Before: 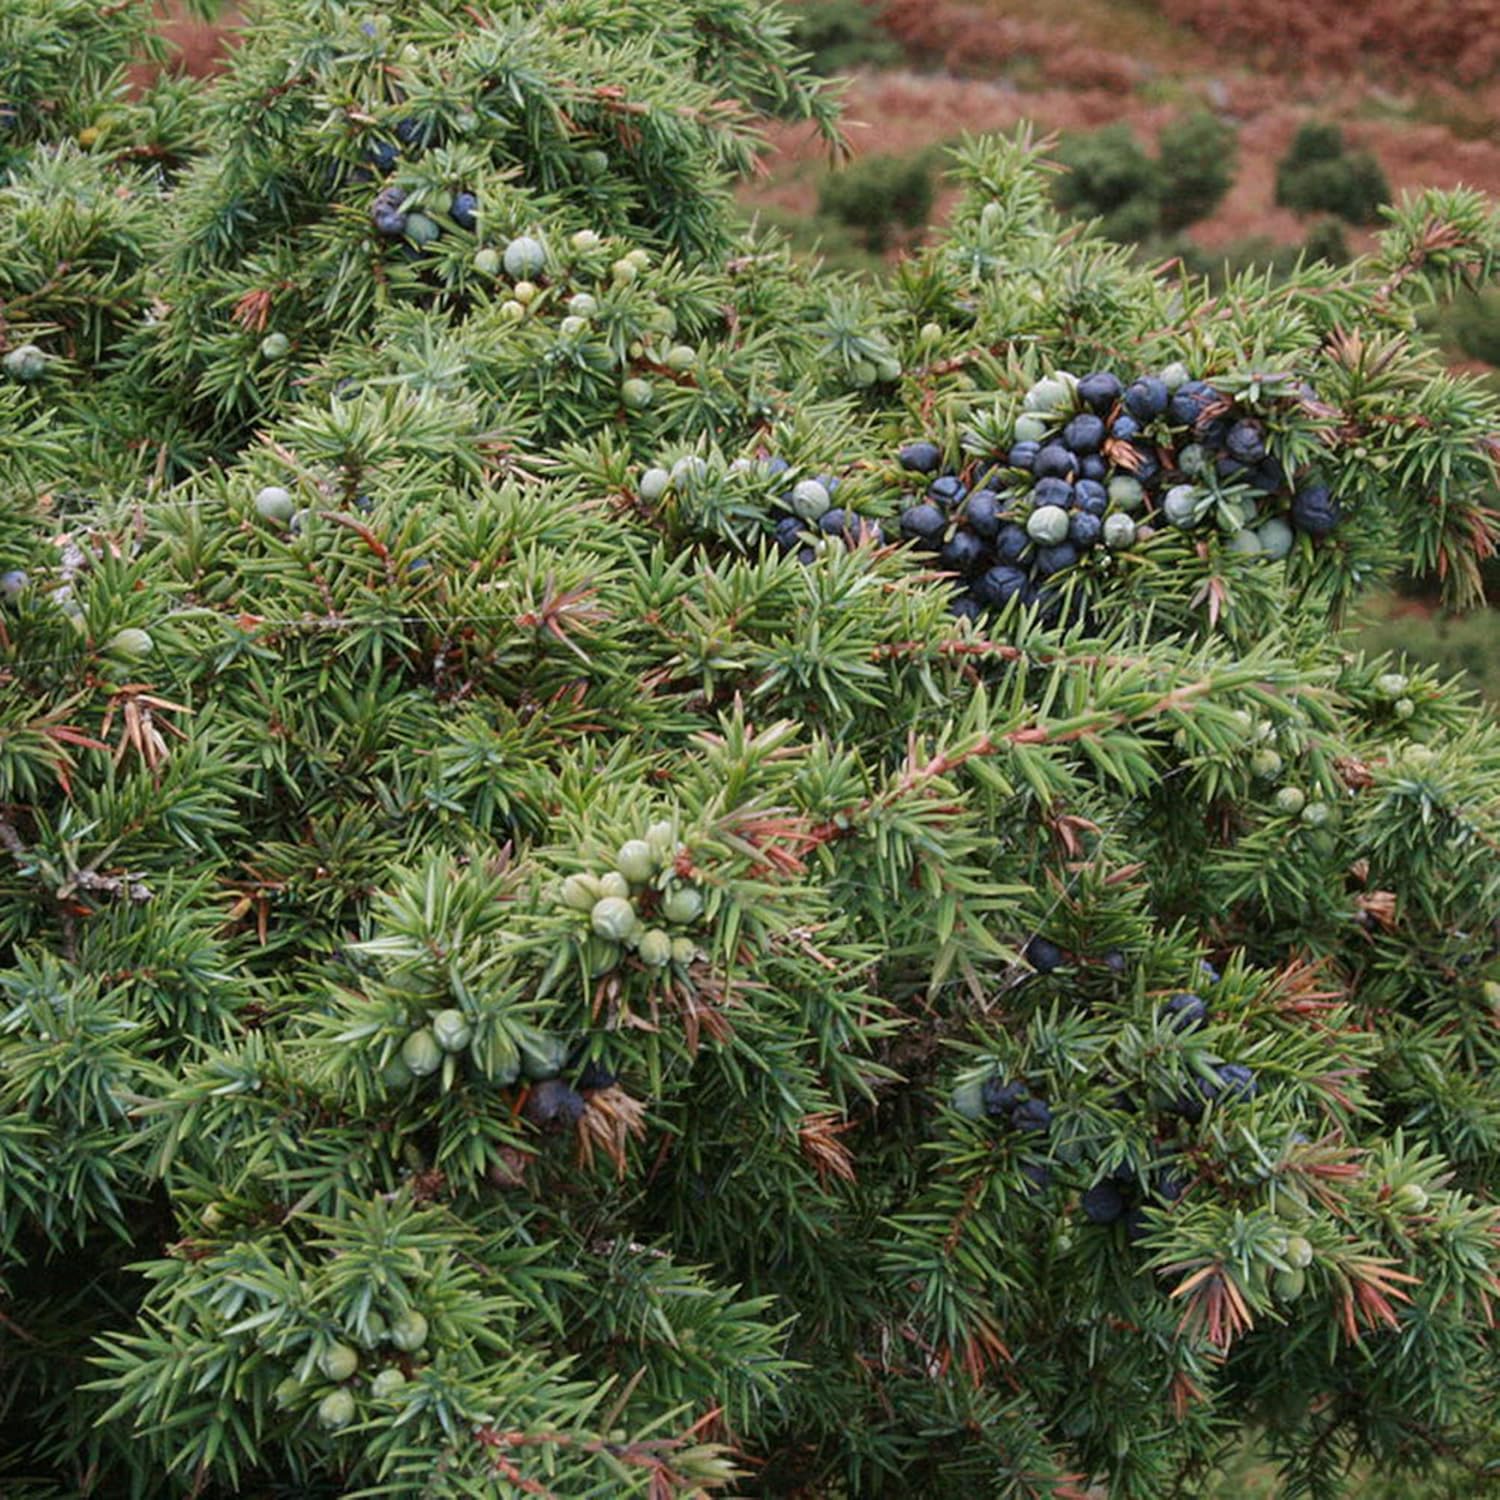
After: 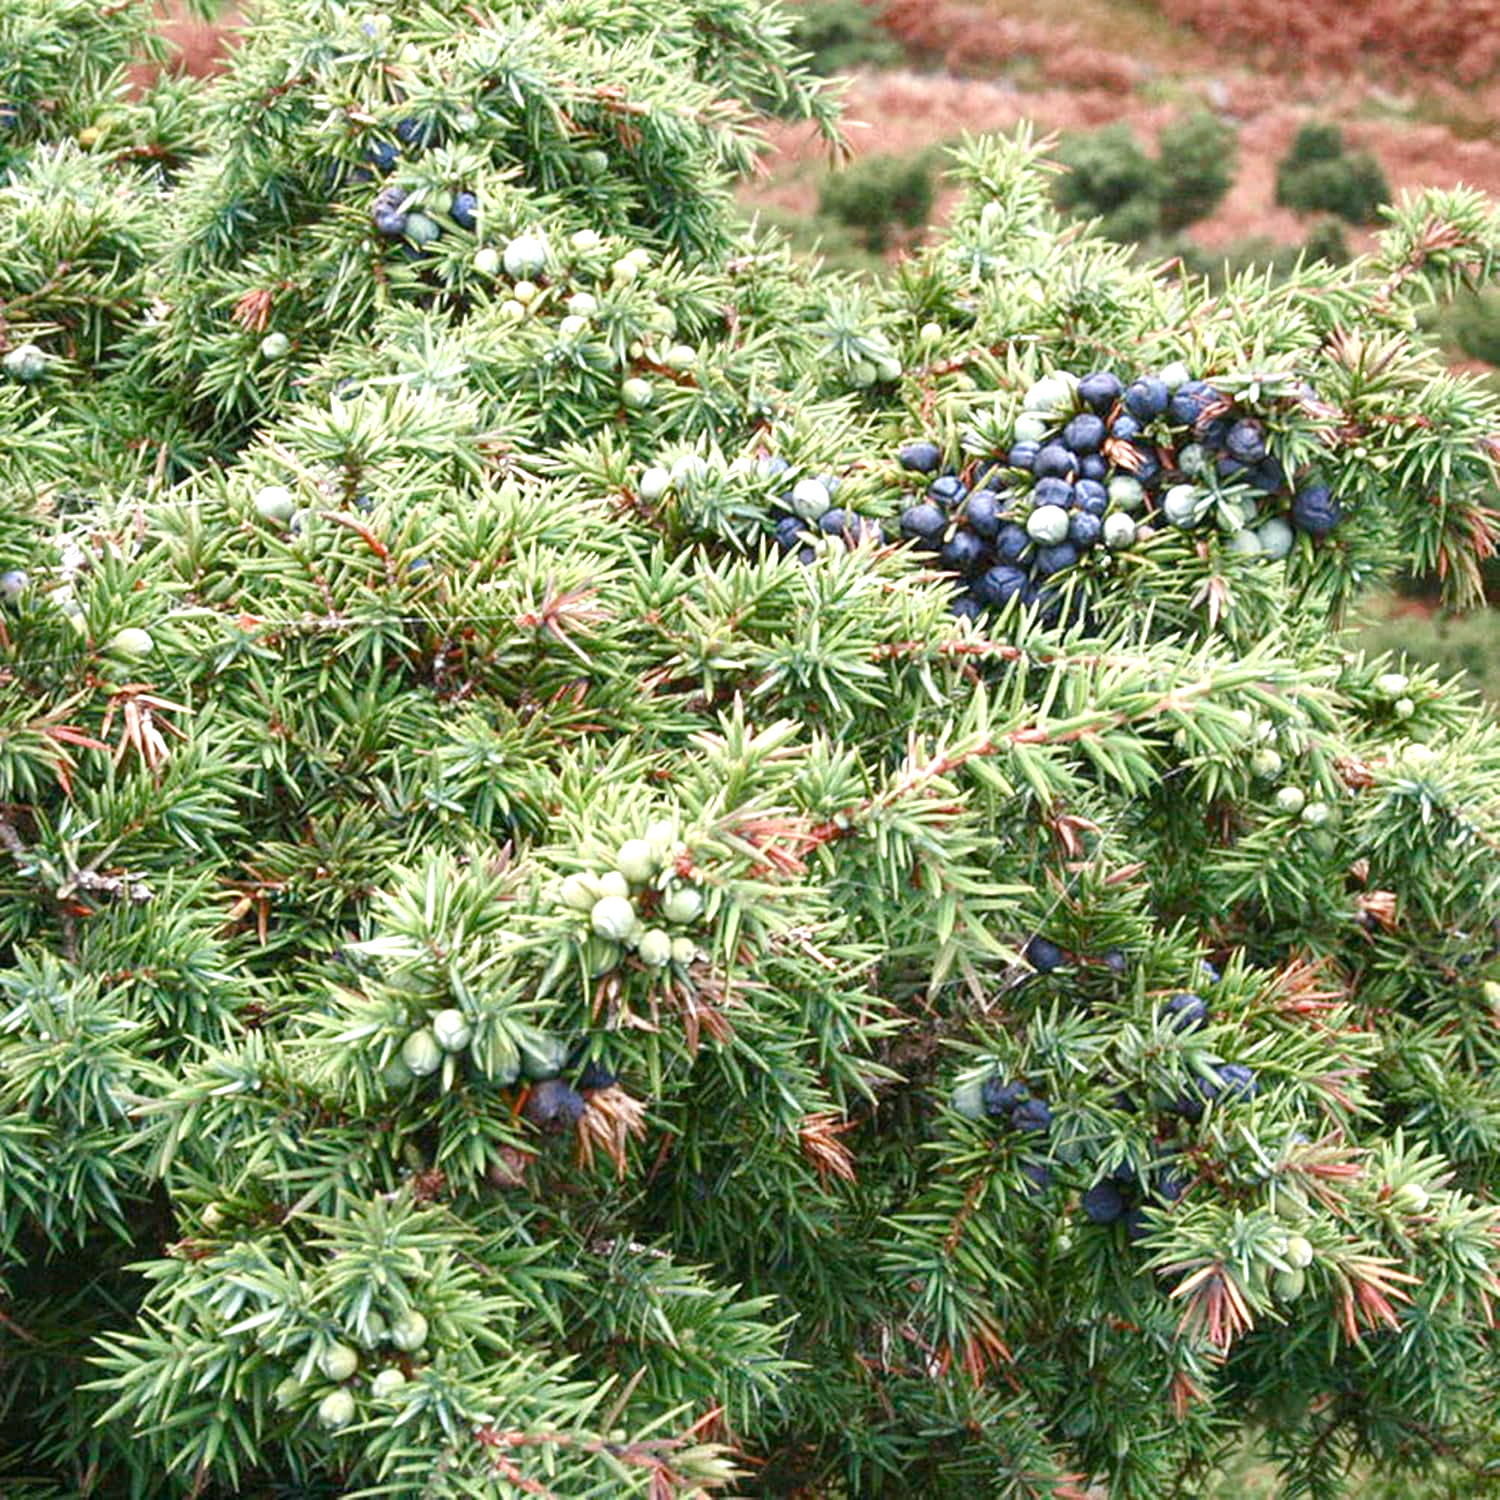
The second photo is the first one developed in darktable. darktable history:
color balance rgb: shadows lift › chroma 2.034%, shadows lift › hue 248.36°, perceptual saturation grading › global saturation 20%, perceptual saturation grading › highlights -50.378%, perceptual saturation grading › shadows 30.383%
exposure: exposure 1.237 EV, compensate exposure bias true, compensate highlight preservation false
